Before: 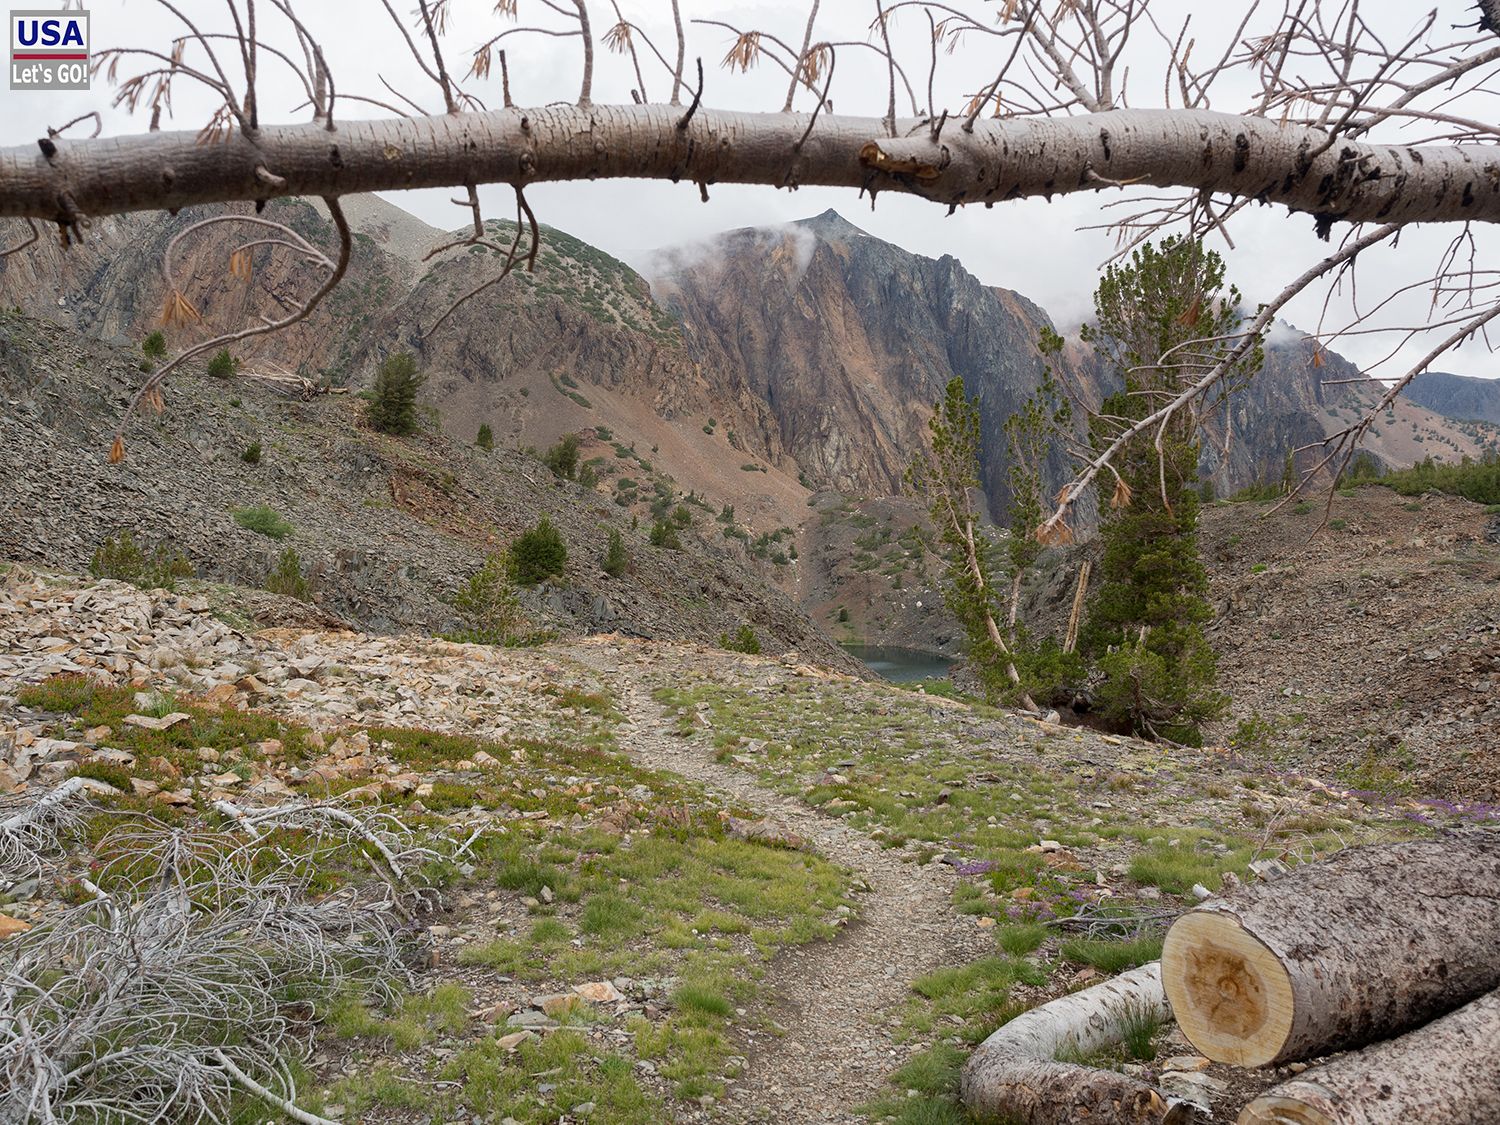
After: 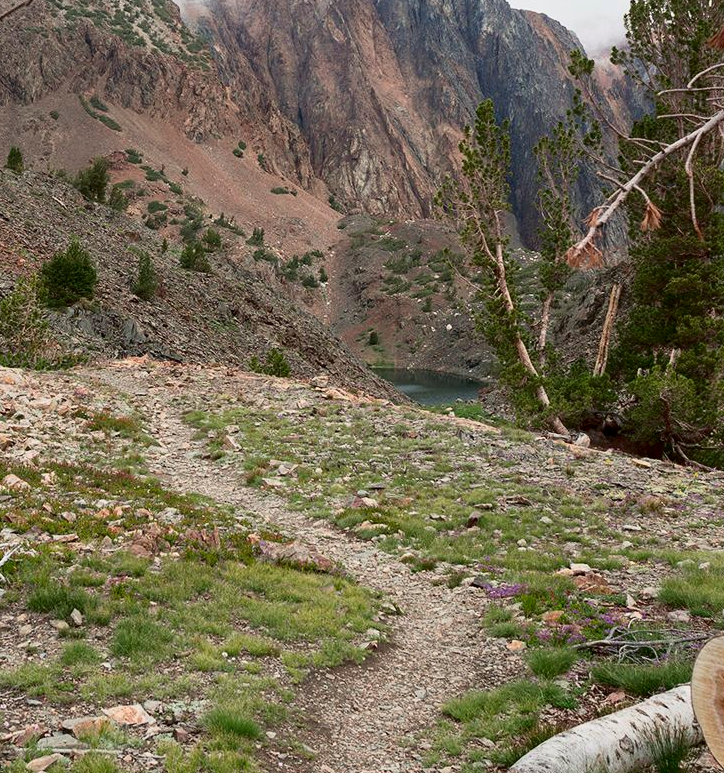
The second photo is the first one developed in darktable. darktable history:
tone curve: curves: ch0 [(0, 0) (0.059, 0.027) (0.178, 0.105) (0.292, 0.233) (0.485, 0.472) (0.837, 0.887) (1, 0.983)]; ch1 [(0, 0) (0.23, 0.166) (0.34, 0.298) (0.371, 0.334) (0.435, 0.413) (0.477, 0.469) (0.499, 0.498) (0.534, 0.551) (0.56, 0.585) (0.754, 0.801) (1, 1)]; ch2 [(0, 0) (0.431, 0.414) (0.498, 0.503) (0.524, 0.531) (0.568, 0.567) (0.6, 0.597) (0.65, 0.651) (0.752, 0.764) (1, 1)], color space Lab, independent channels, preserve colors none
crop: left 31.379%, top 24.658%, right 20.326%, bottom 6.628%
